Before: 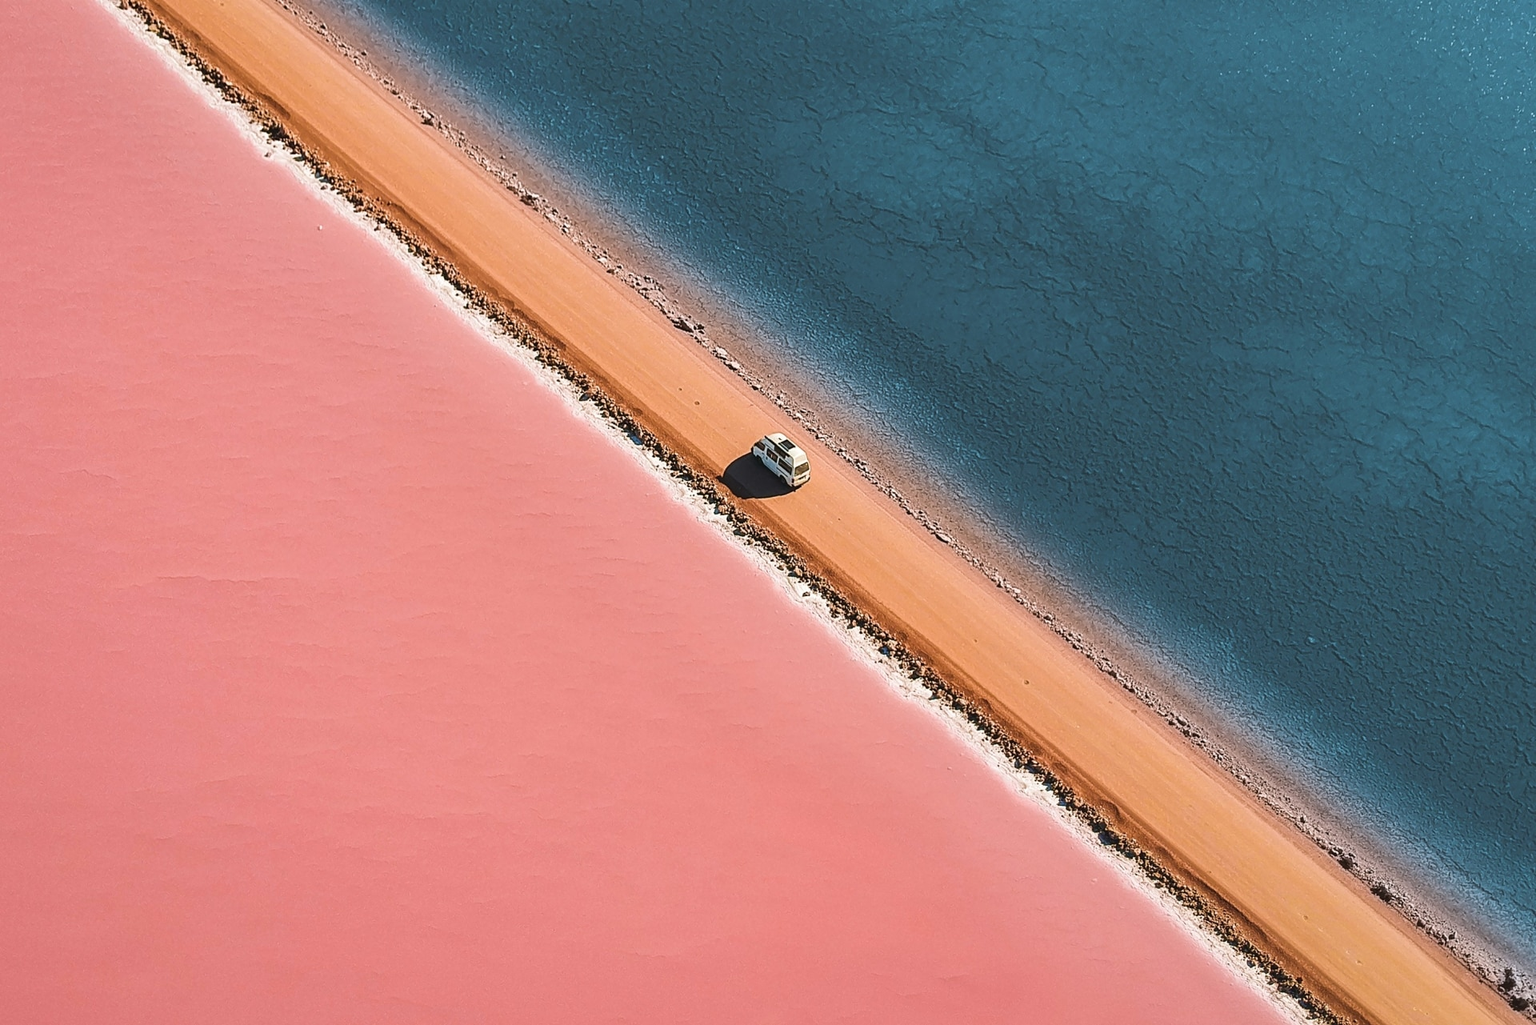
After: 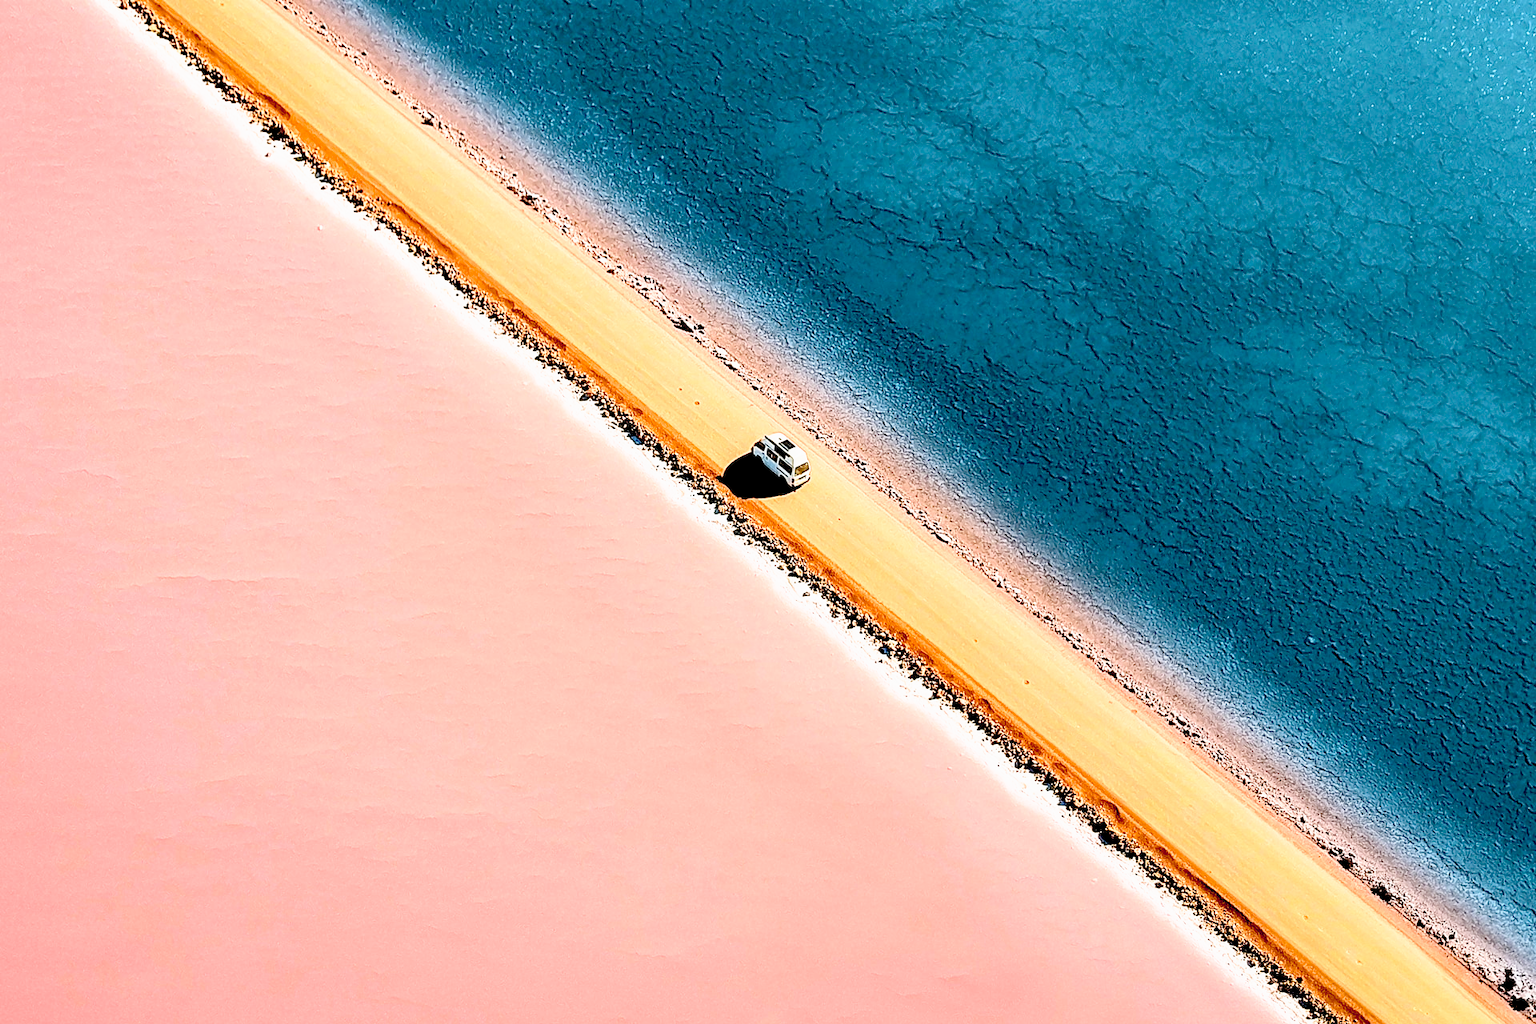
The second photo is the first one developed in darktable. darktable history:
base curve: curves: ch0 [(0, 0) (0.088, 0.125) (0.176, 0.251) (0.354, 0.501) (0.613, 0.749) (1, 0.877)], preserve colors none
exposure: black level correction 0.047, exposure 0.014 EV, compensate highlight preservation false
contrast brightness saturation: contrast 0.14, brightness 0.206
tone curve: curves: ch0 [(0, 0) (0.003, 0.002) (0.011, 0.01) (0.025, 0.022) (0.044, 0.039) (0.069, 0.061) (0.1, 0.088) (0.136, 0.126) (0.177, 0.167) (0.224, 0.211) (0.277, 0.27) (0.335, 0.335) (0.399, 0.407) (0.468, 0.485) (0.543, 0.569) (0.623, 0.659) (0.709, 0.756) (0.801, 0.851) (0.898, 0.961) (1, 1)], preserve colors none
